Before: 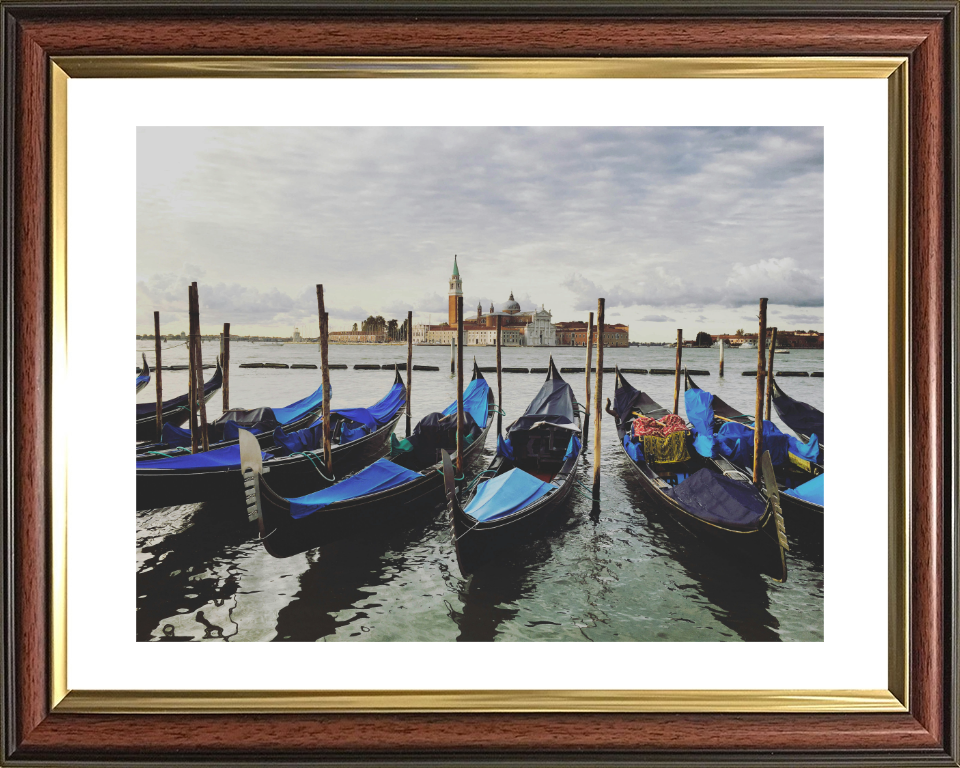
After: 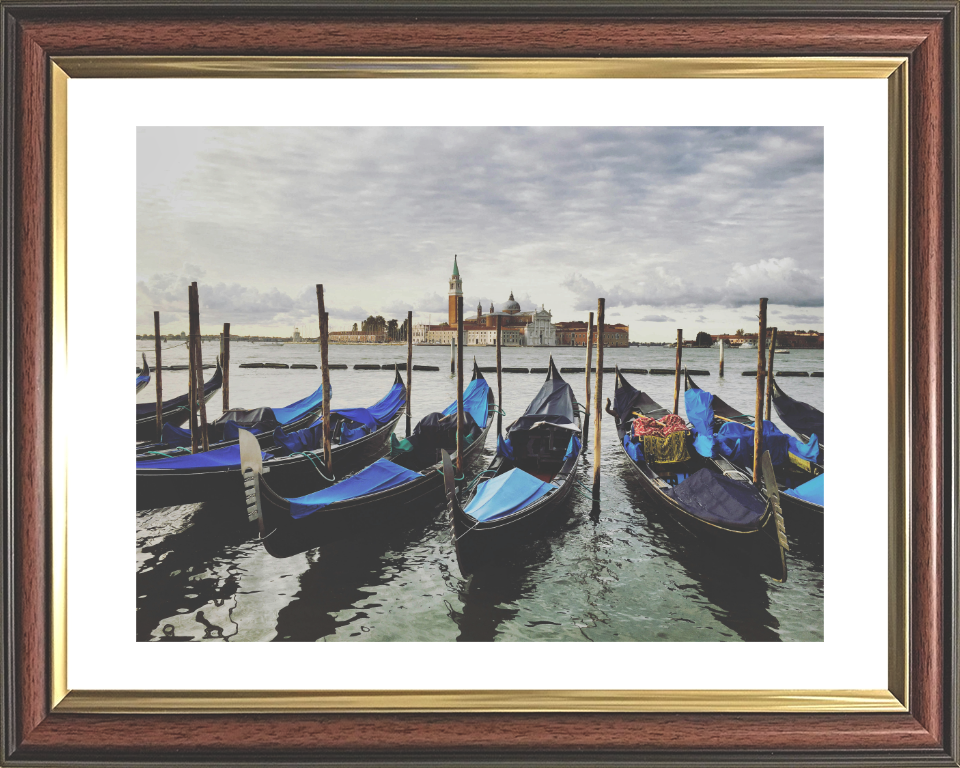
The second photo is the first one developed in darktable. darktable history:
white balance: emerald 1
local contrast: mode bilateral grid, contrast 20, coarseness 50, detail 148%, midtone range 0.2
exposure: black level correction -0.028, compensate highlight preservation false
